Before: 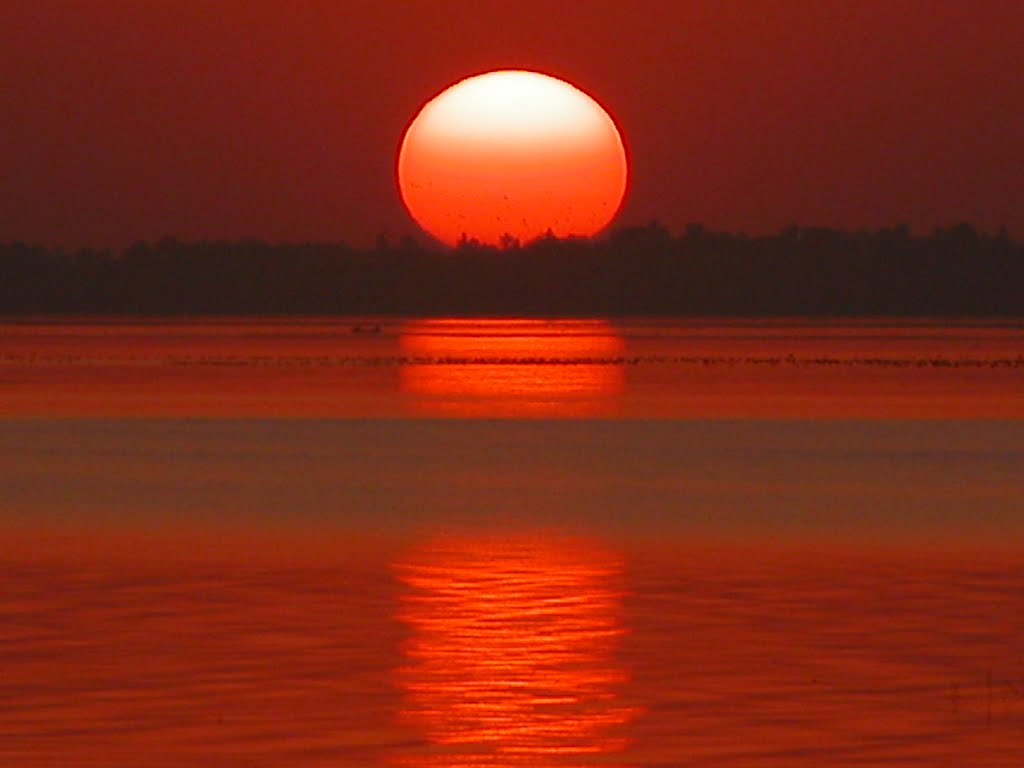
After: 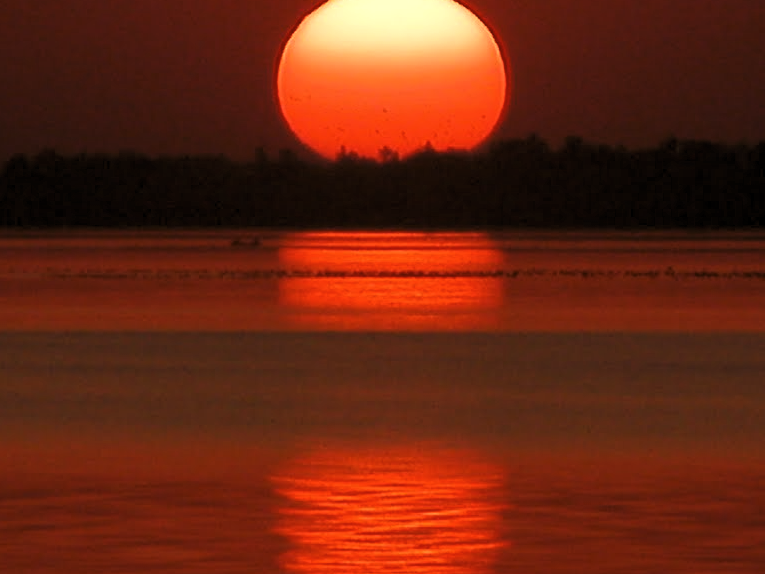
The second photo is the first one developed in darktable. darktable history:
crop and rotate: left 11.831%, top 11.346%, right 13.429%, bottom 13.899%
shadows and highlights: shadows 12, white point adjustment 1.2, soften with gaussian
white balance: red 1.08, blue 0.791
levels: mode automatic, black 0.023%, white 99.97%, levels [0.062, 0.494, 0.925]
